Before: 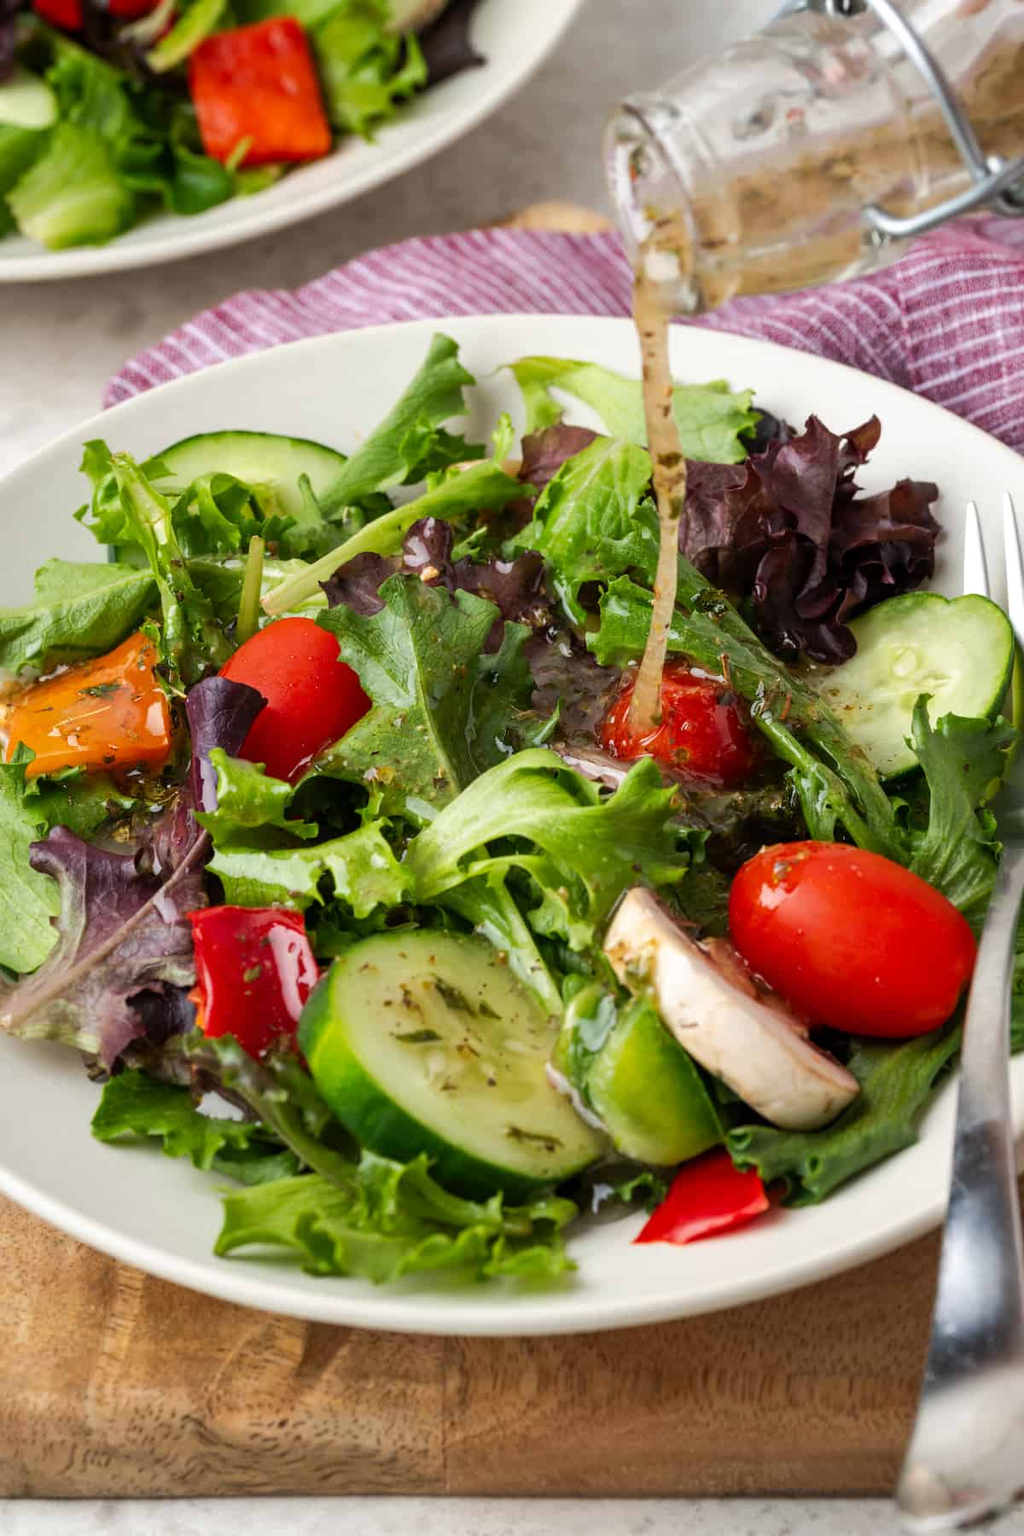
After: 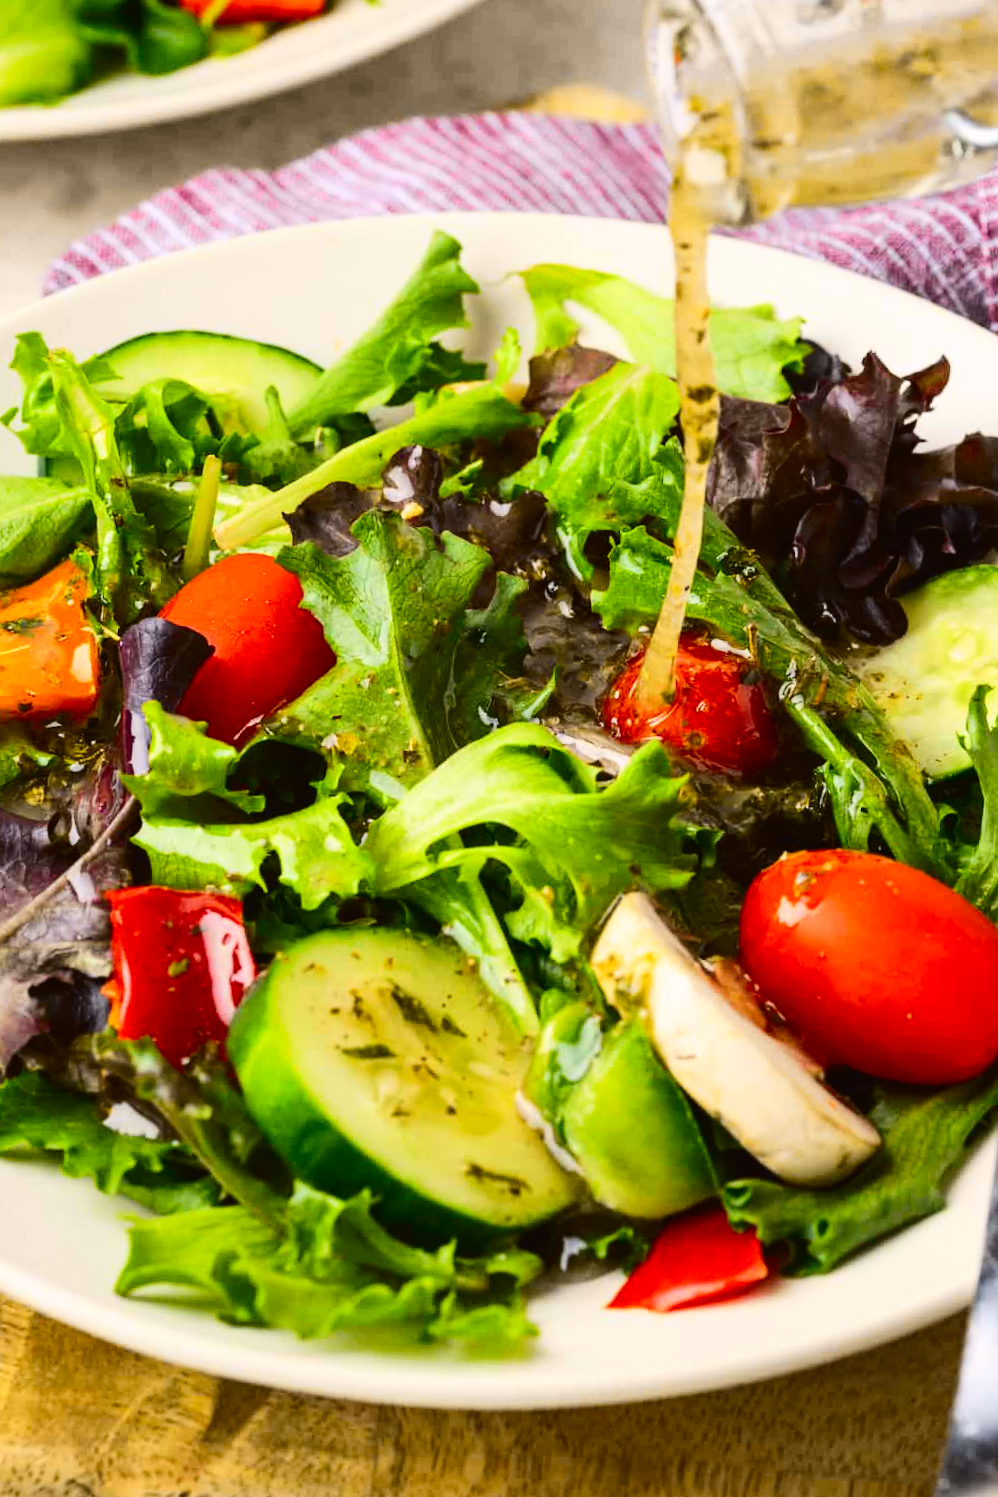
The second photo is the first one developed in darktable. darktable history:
tone curve: curves: ch0 [(0.003, 0.023) (0.071, 0.052) (0.236, 0.197) (0.466, 0.557) (0.631, 0.764) (0.806, 0.906) (1, 1)]; ch1 [(0, 0) (0.262, 0.227) (0.417, 0.386) (0.469, 0.467) (0.502, 0.51) (0.528, 0.521) (0.573, 0.555) (0.605, 0.621) (0.644, 0.671) (0.686, 0.728) (0.994, 0.987)]; ch2 [(0, 0) (0.262, 0.188) (0.385, 0.353) (0.427, 0.424) (0.495, 0.502) (0.531, 0.555) (0.583, 0.632) (0.644, 0.748) (1, 1)], color space Lab, independent channels, preserve colors none
crop and rotate: angle -3.27°, left 5.211%, top 5.211%, right 4.607%, bottom 4.607%
